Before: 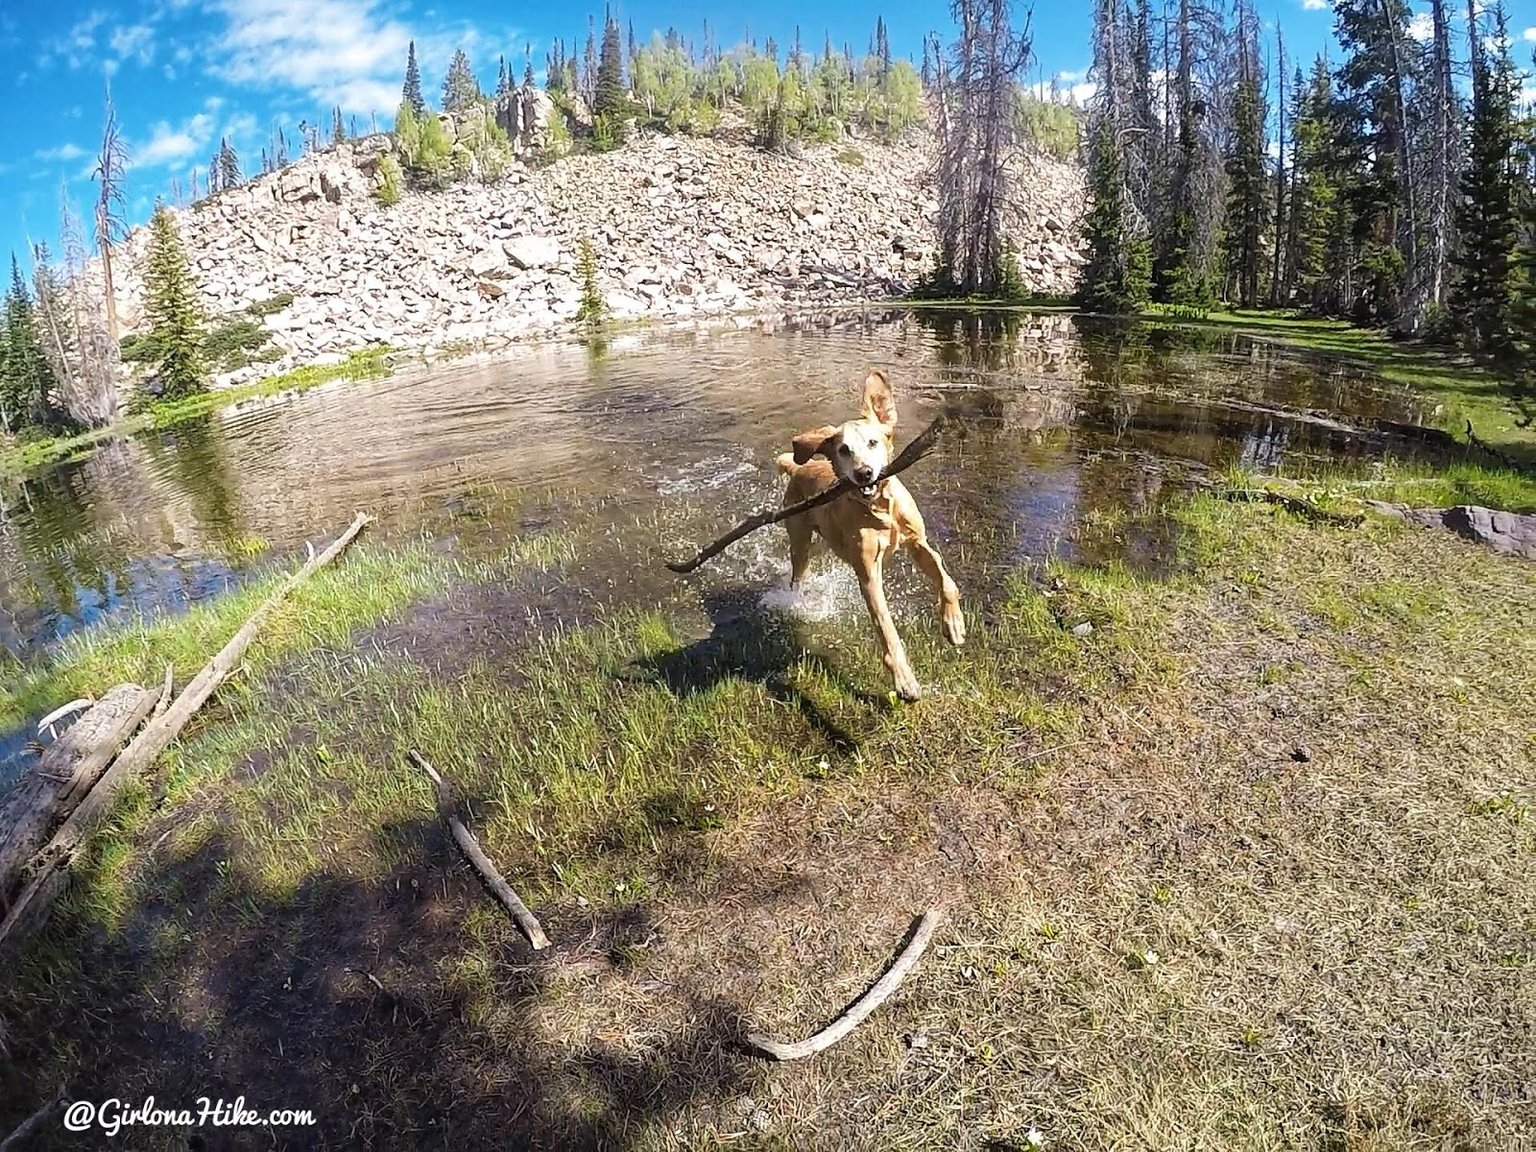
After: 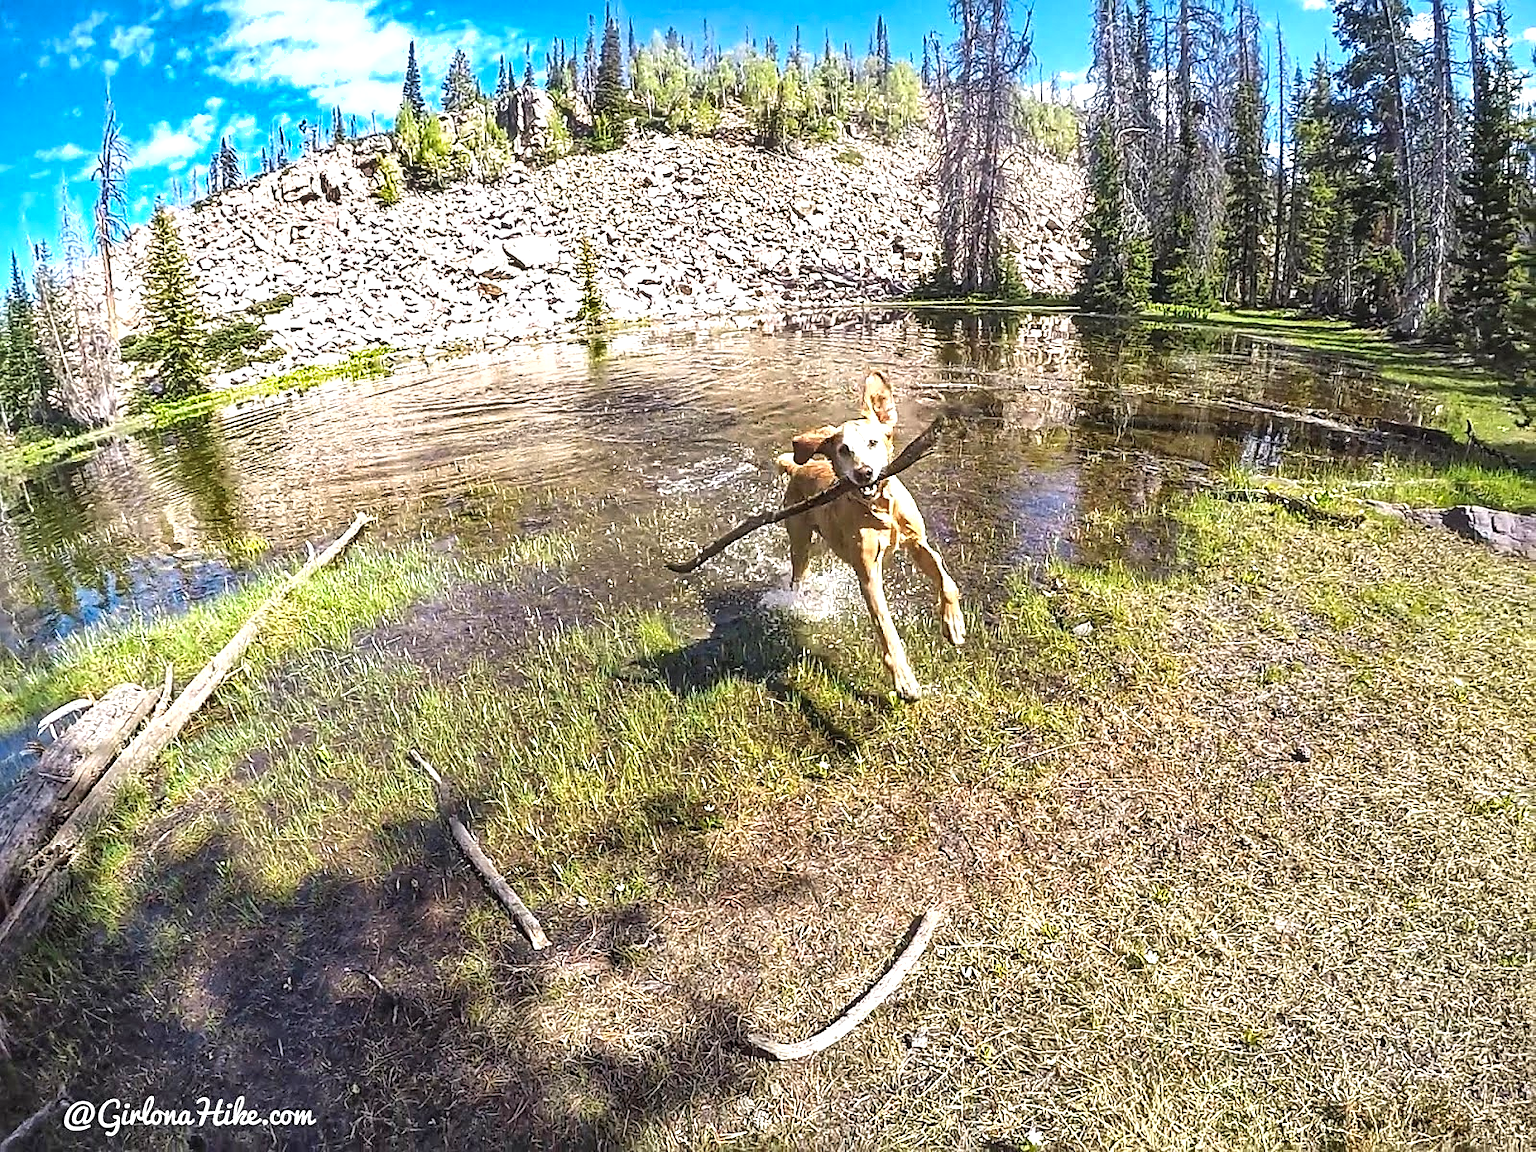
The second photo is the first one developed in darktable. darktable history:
sharpen: radius 2.529, amount 0.323
shadows and highlights: soften with gaussian
local contrast: detail 110%
exposure: black level correction 0, exposure 0.7 EV, compensate exposure bias true, compensate highlight preservation false
